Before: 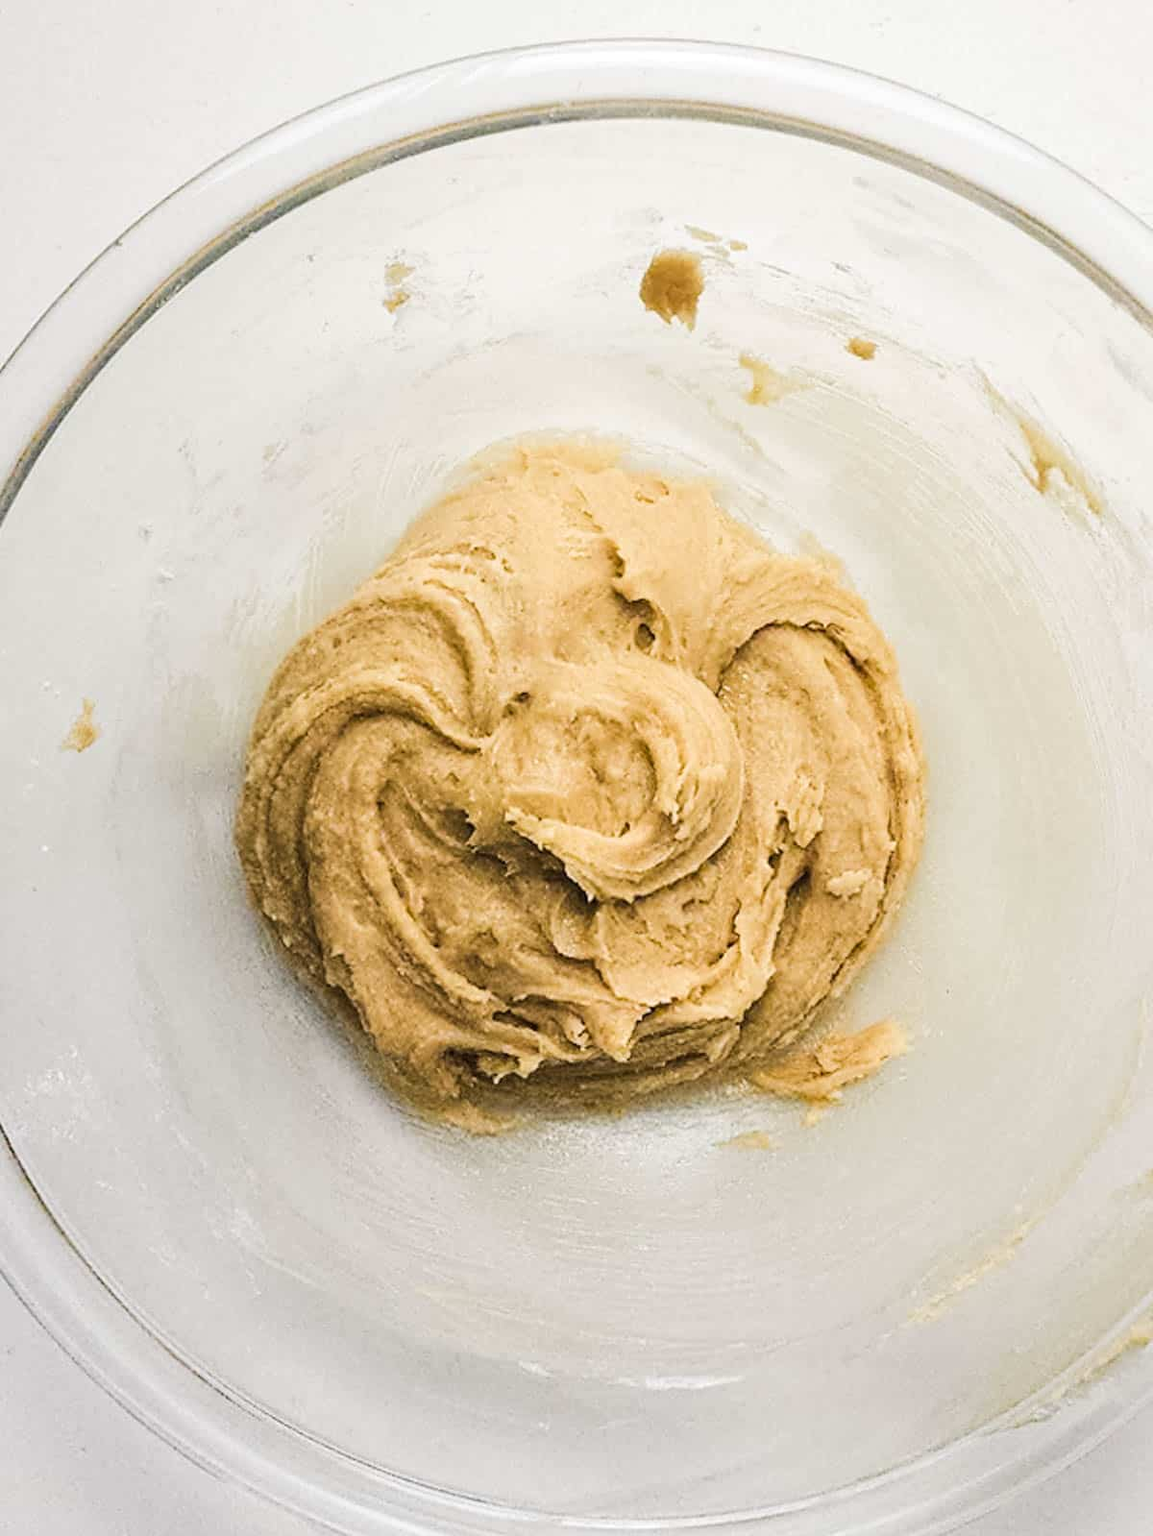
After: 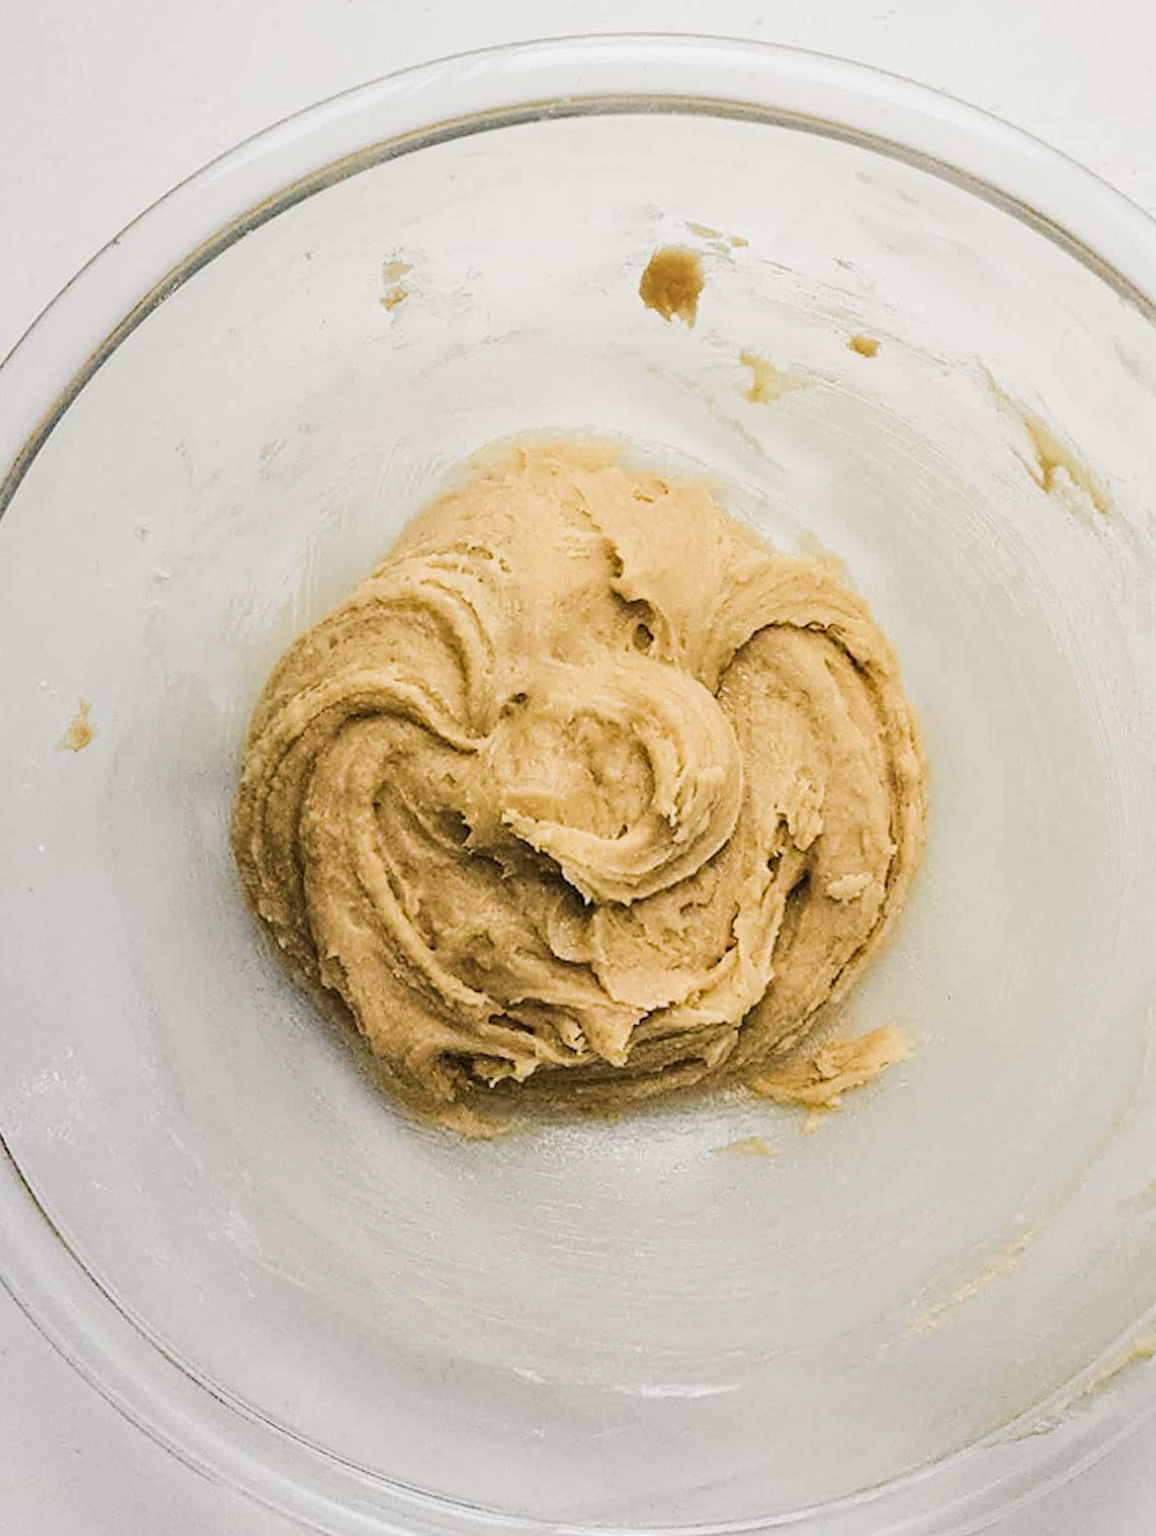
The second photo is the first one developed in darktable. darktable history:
exposure: exposure -0.177 EV, compensate highlight preservation false
rotate and perspective: rotation 0.192°, lens shift (horizontal) -0.015, crop left 0.005, crop right 0.996, crop top 0.006, crop bottom 0.99
